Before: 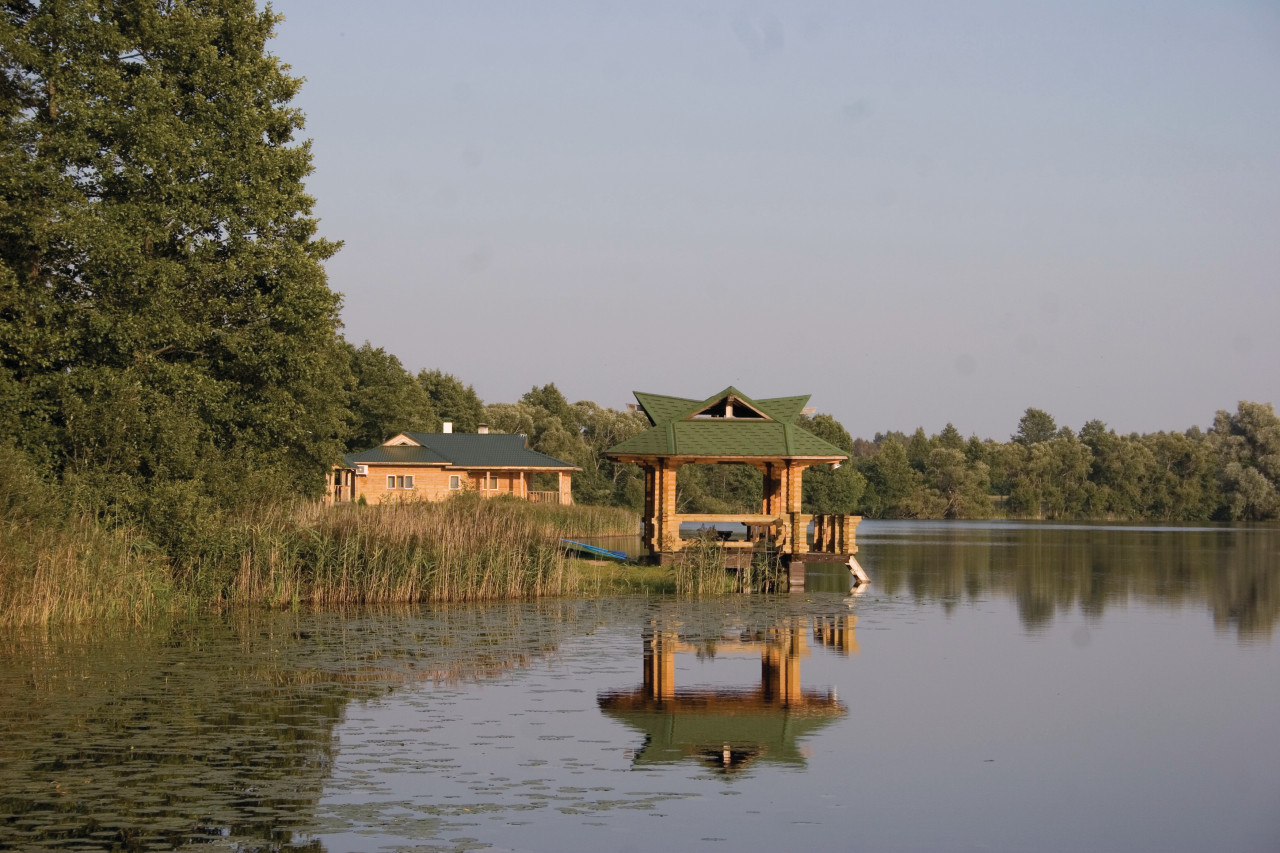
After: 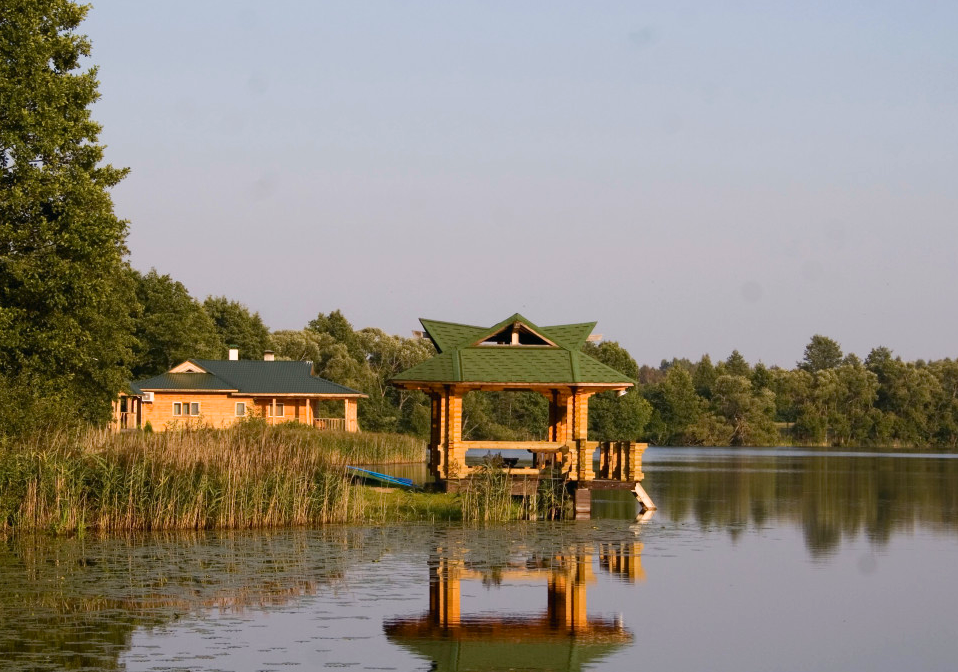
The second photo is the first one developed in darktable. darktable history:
crop: left 16.768%, top 8.653%, right 8.362%, bottom 12.485%
contrast brightness saturation: contrast 0.16, saturation 0.32
